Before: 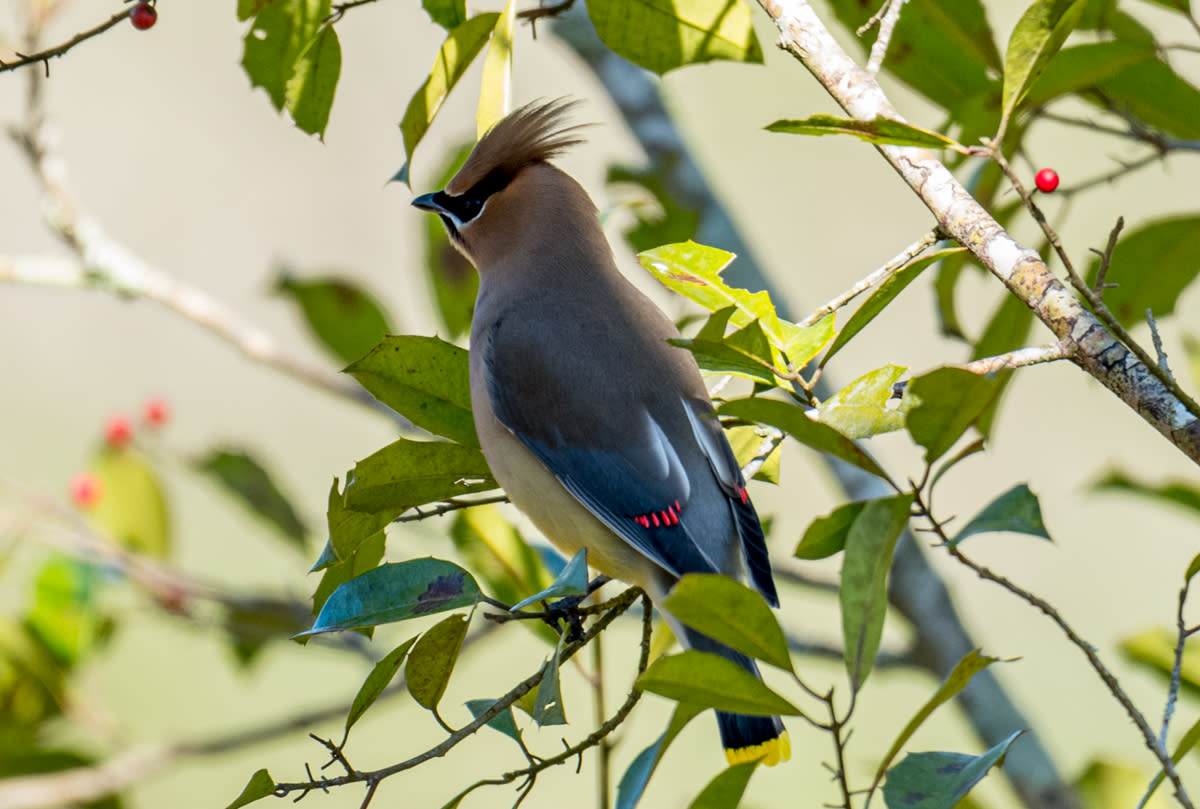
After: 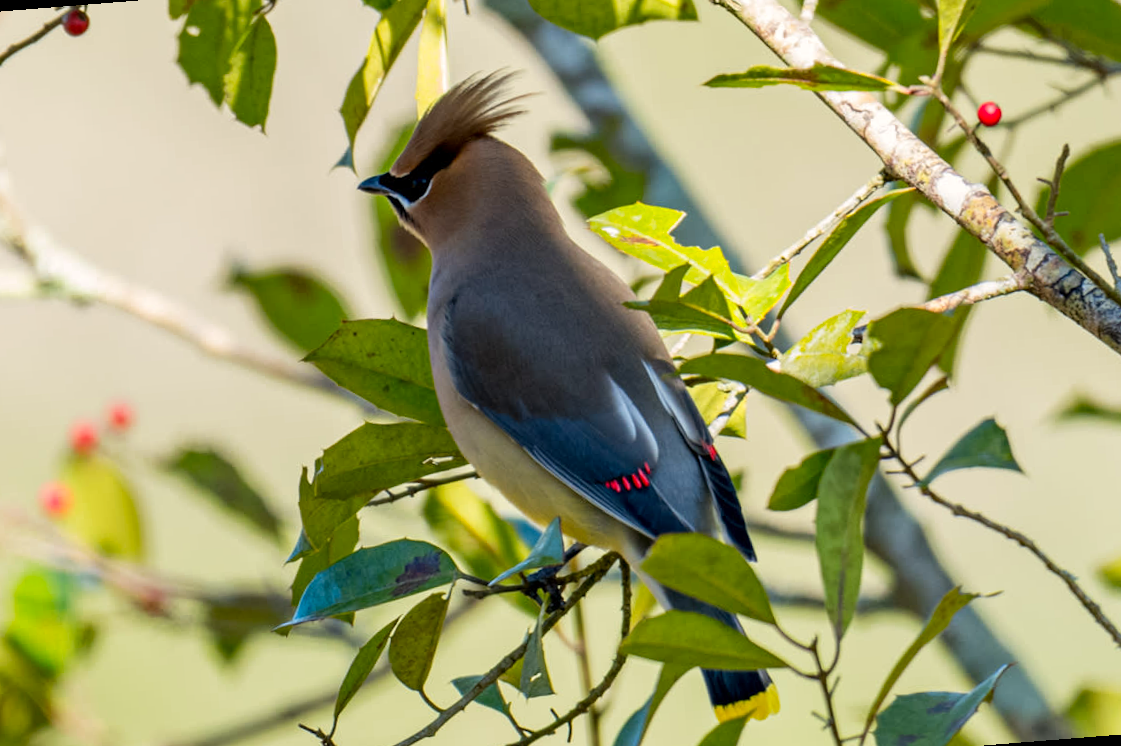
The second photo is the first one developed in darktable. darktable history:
color correction: highlights a* 0.816, highlights b* 2.78, saturation 1.1
rotate and perspective: rotation -4.57°, crop left 0.054, crop right 0.944, crop top 0.087, crop bottom 0.914
